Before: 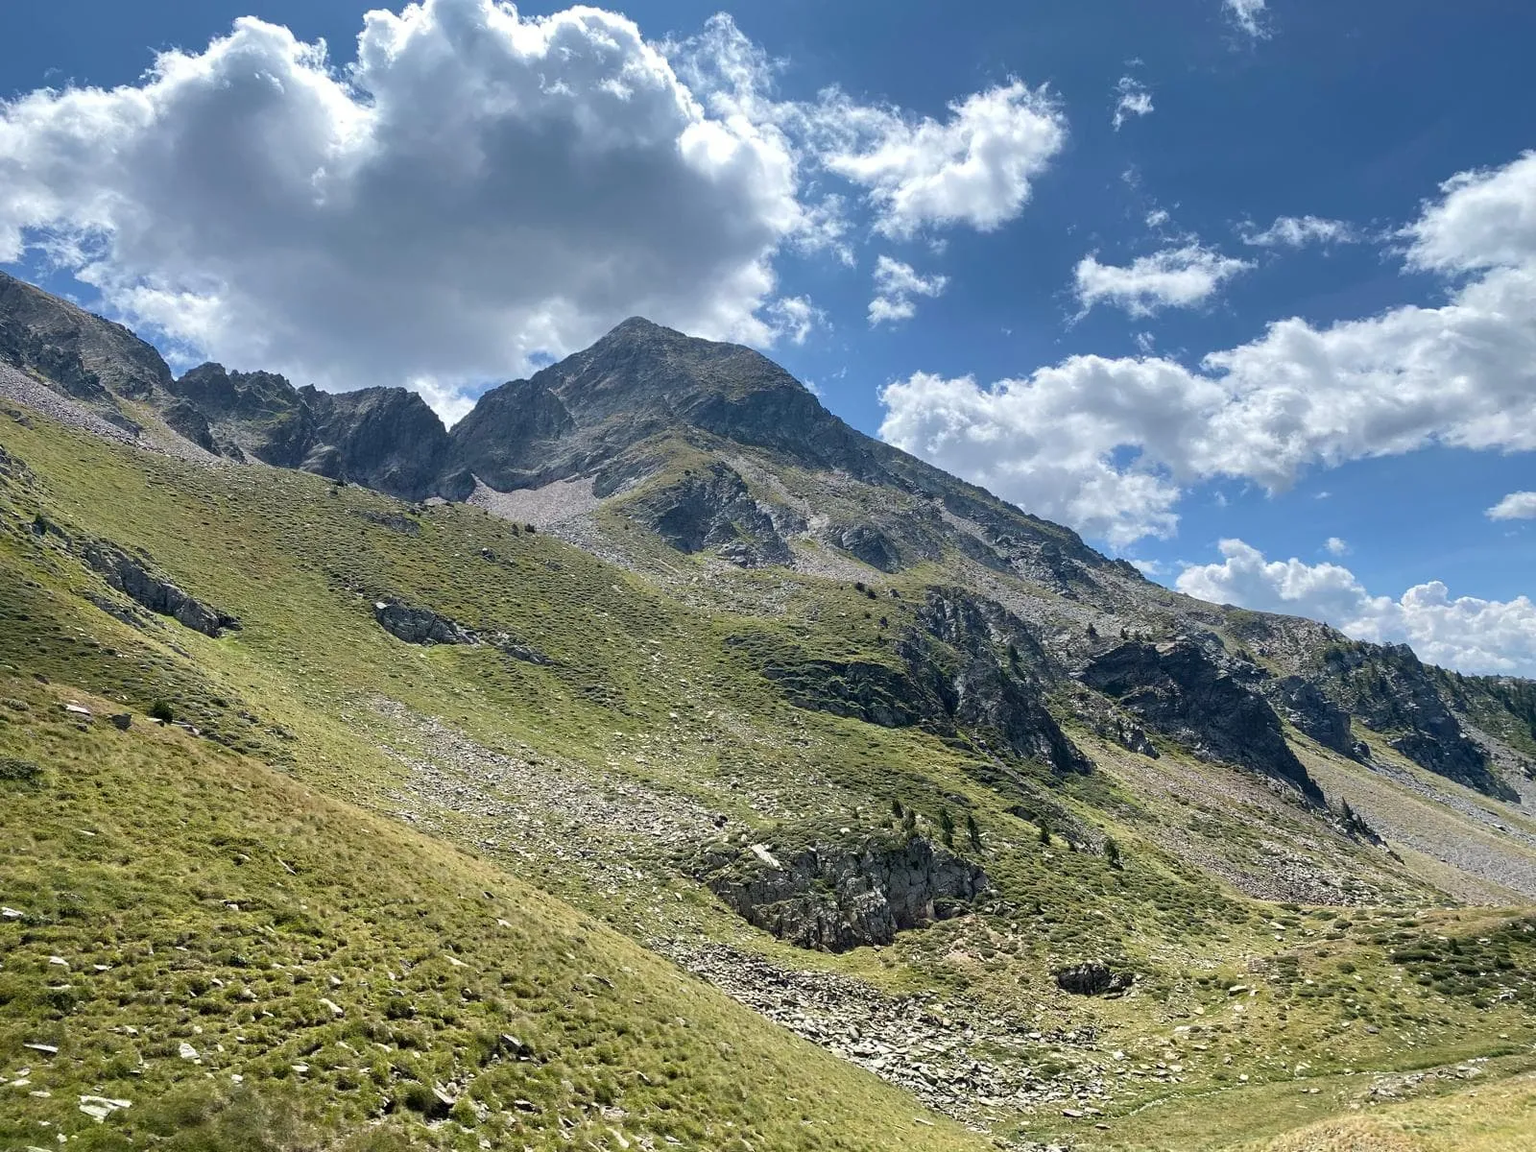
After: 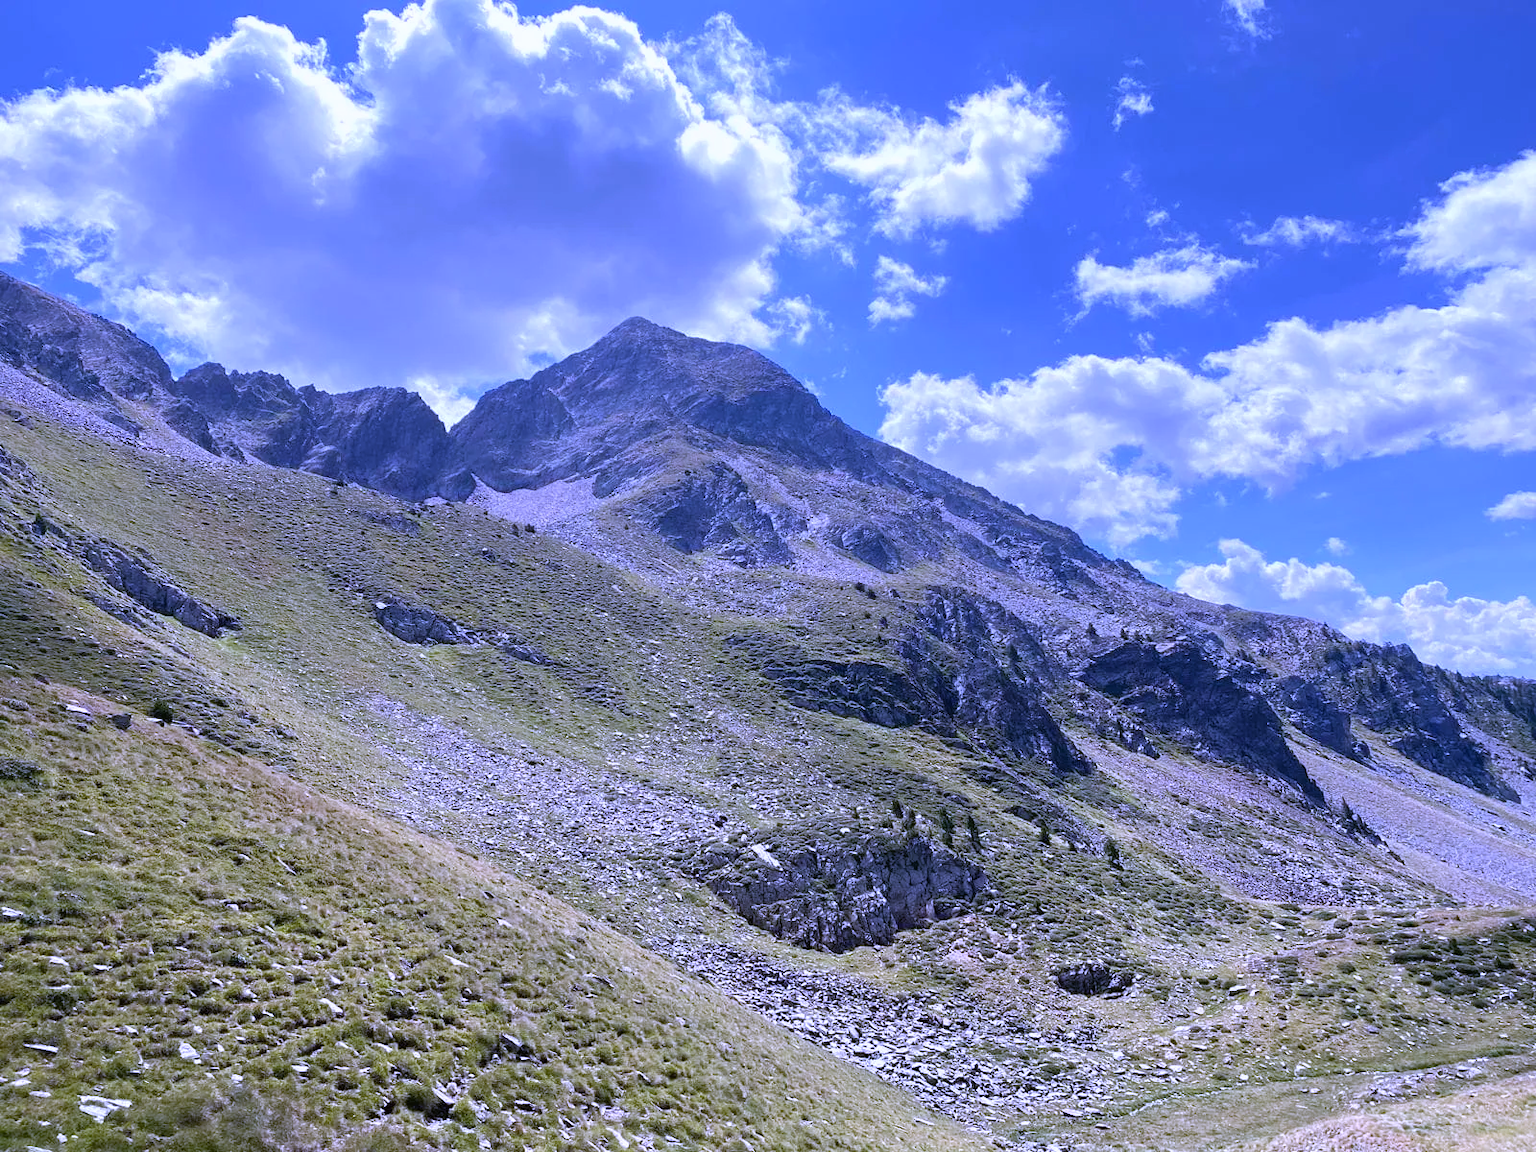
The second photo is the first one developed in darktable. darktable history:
white balance: red 0.98, blue 1.61
local contrast: mode bilateral grid, contrast 100, coarseness 100, detail 91%, midtone range 0.2
